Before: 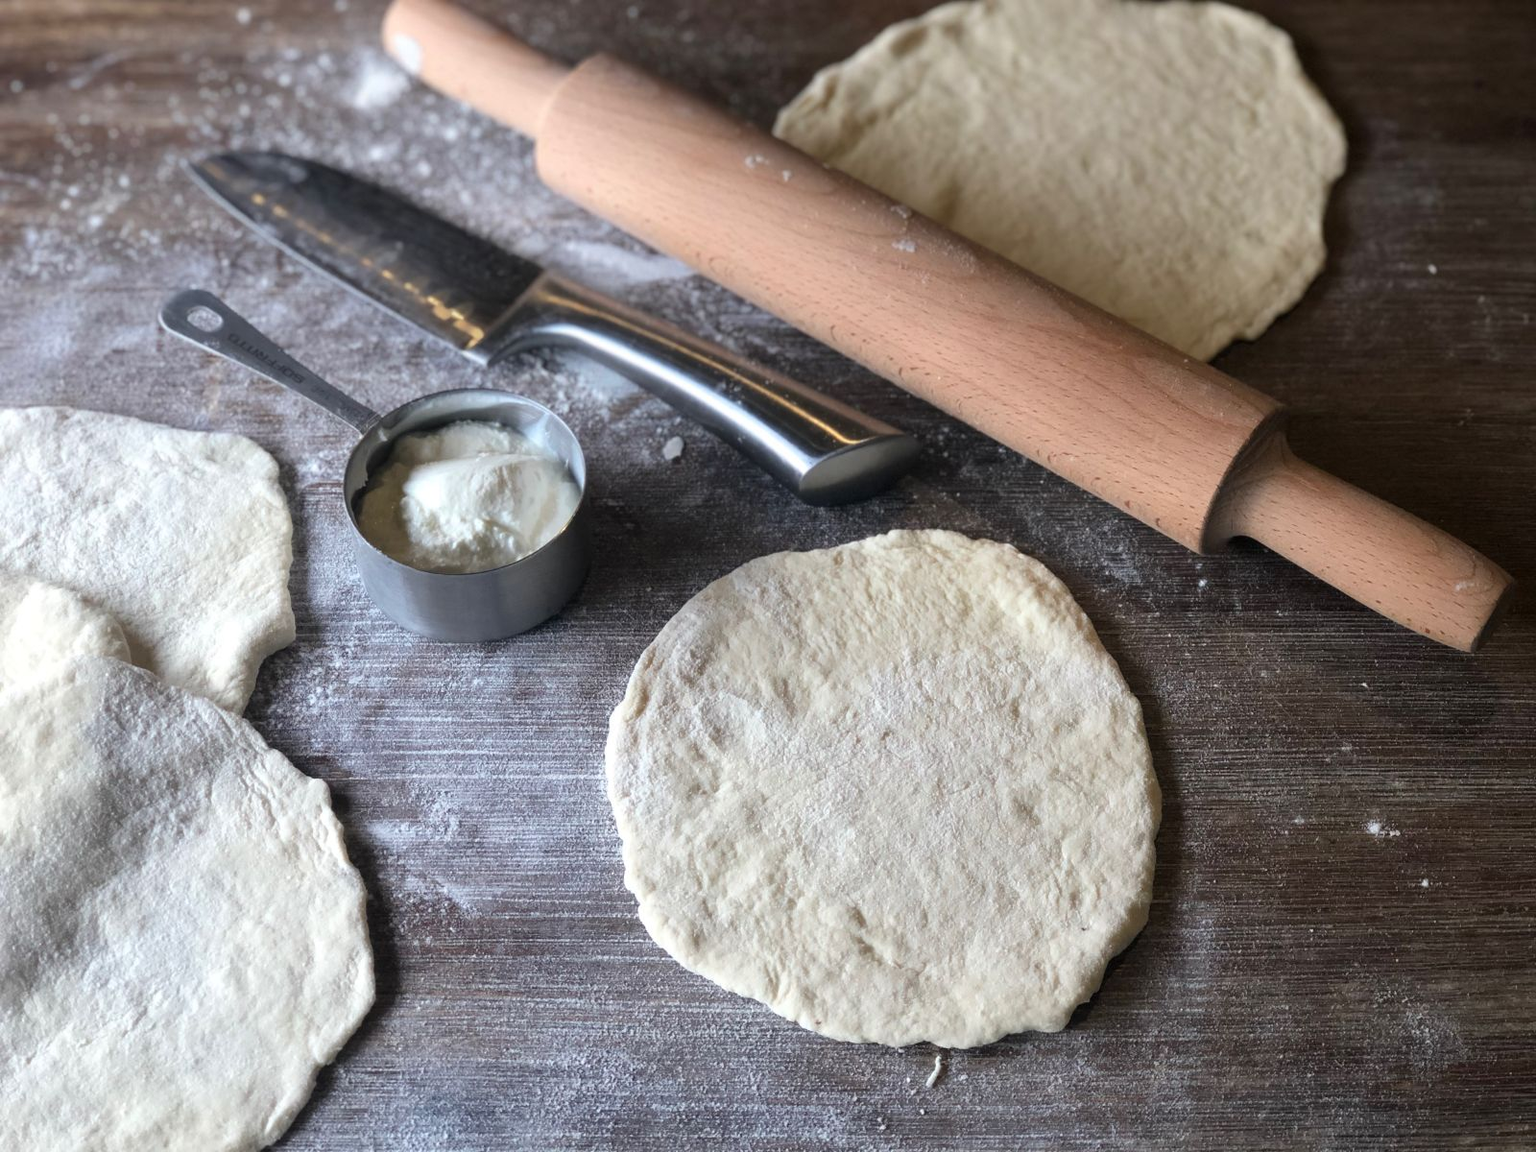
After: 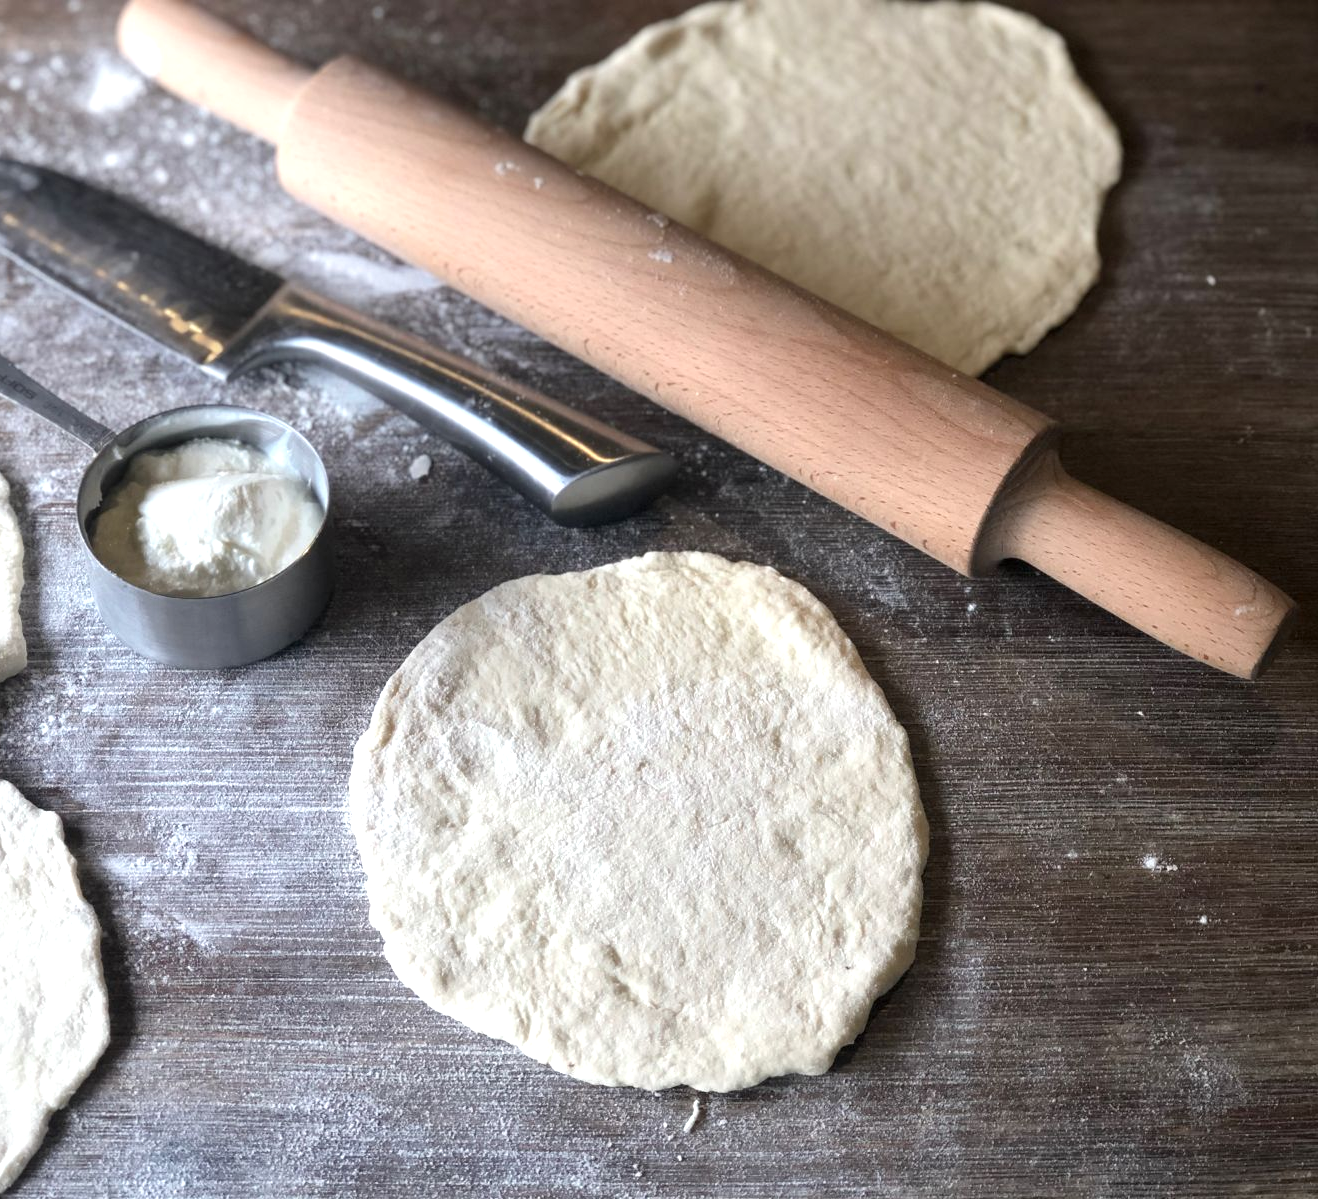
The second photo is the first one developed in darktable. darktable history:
crop: left 17.582%, bottom 0.031%
exposure: black level correction 0.001, exposure 0.5 EV, compensate exposure bias true, compensate highlight preservation false
color correction: saturation 0.85
